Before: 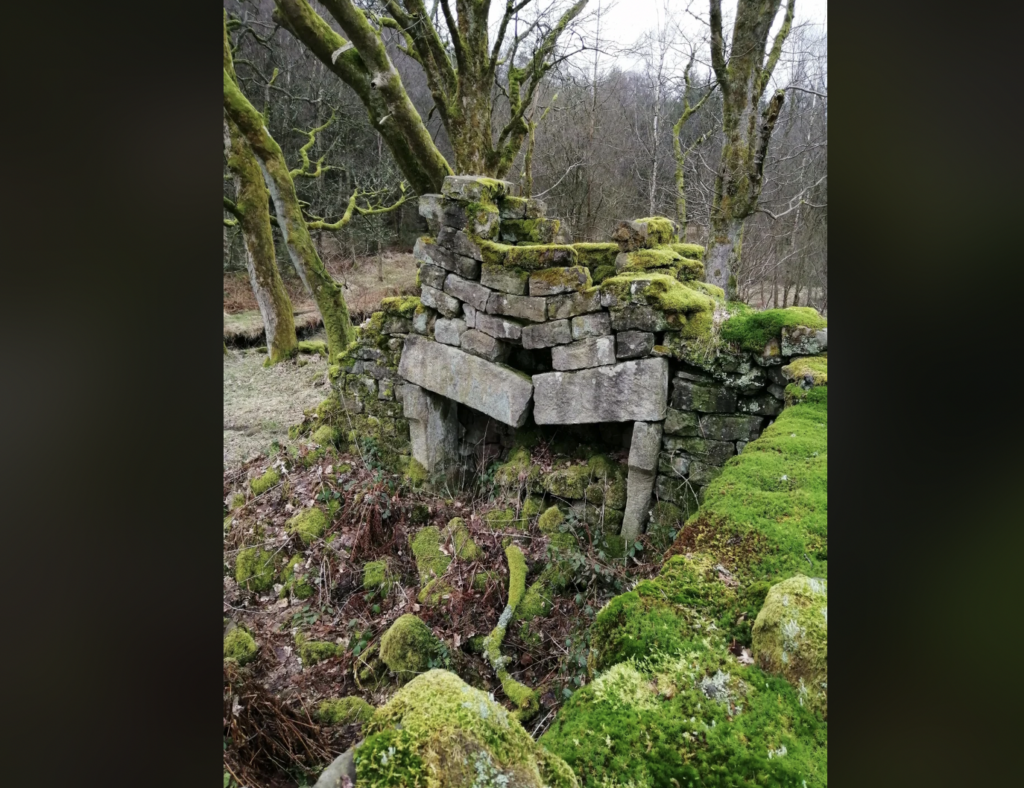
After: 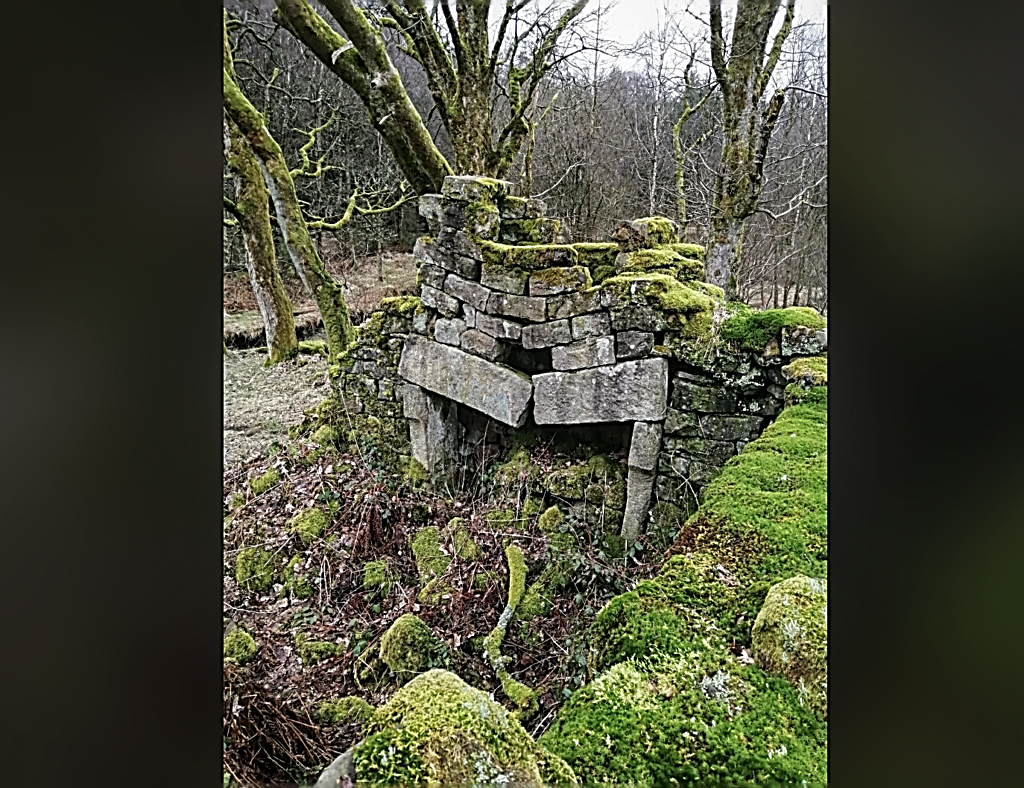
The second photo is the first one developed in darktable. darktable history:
local contrast: on, module defaults
sharpen: amount 1.988
